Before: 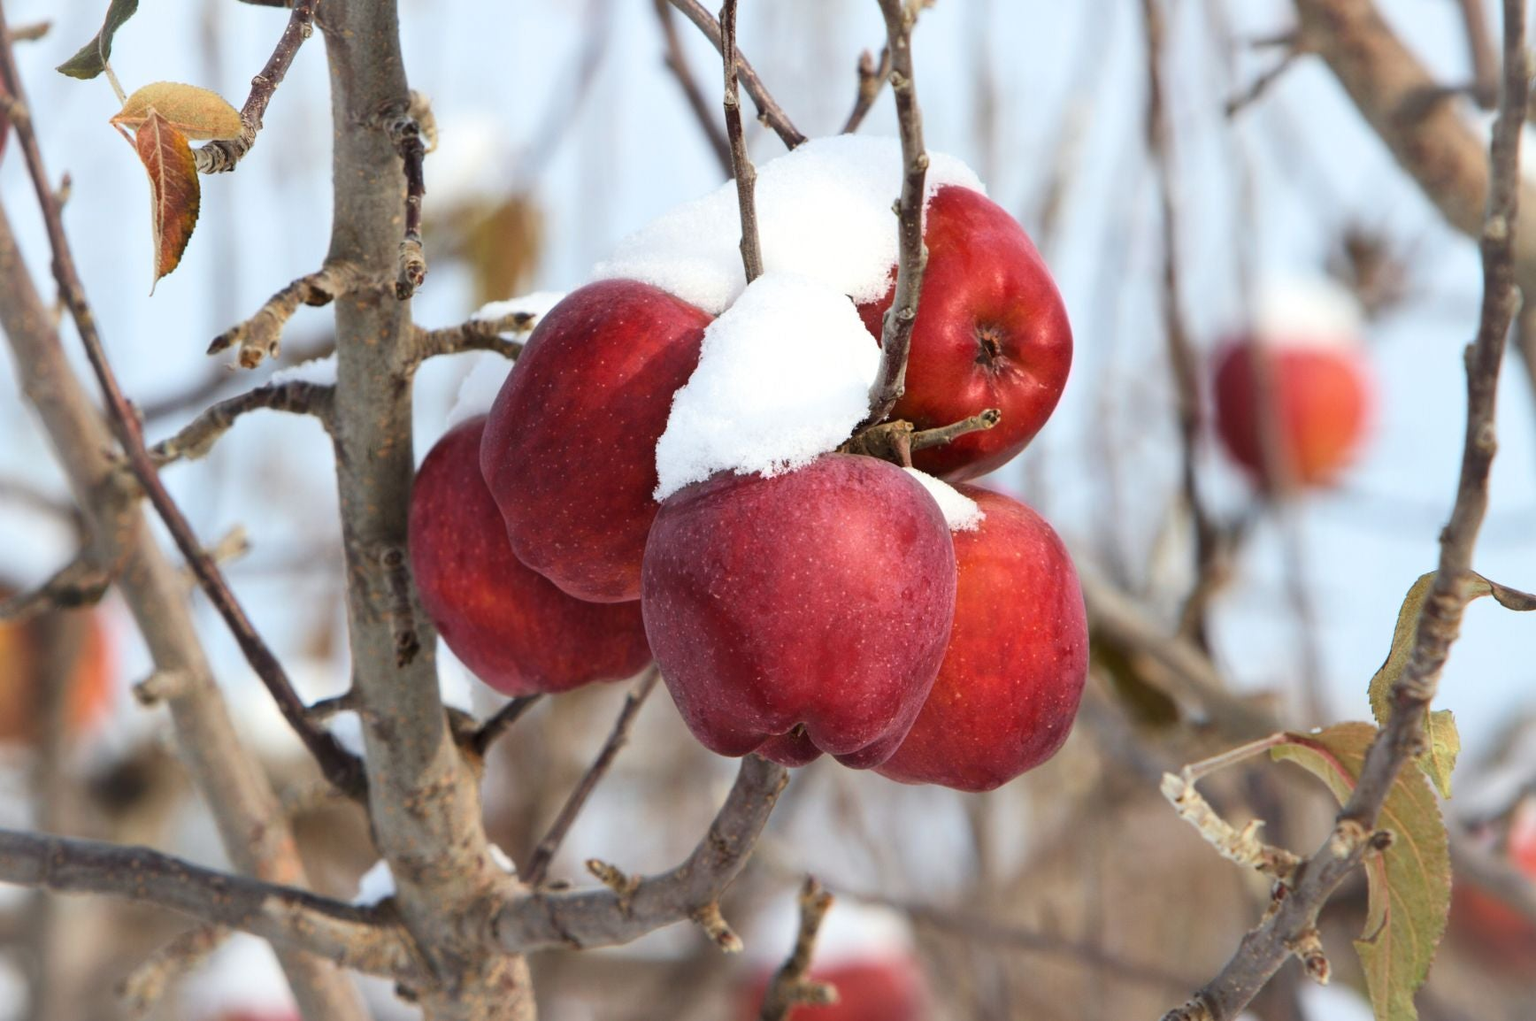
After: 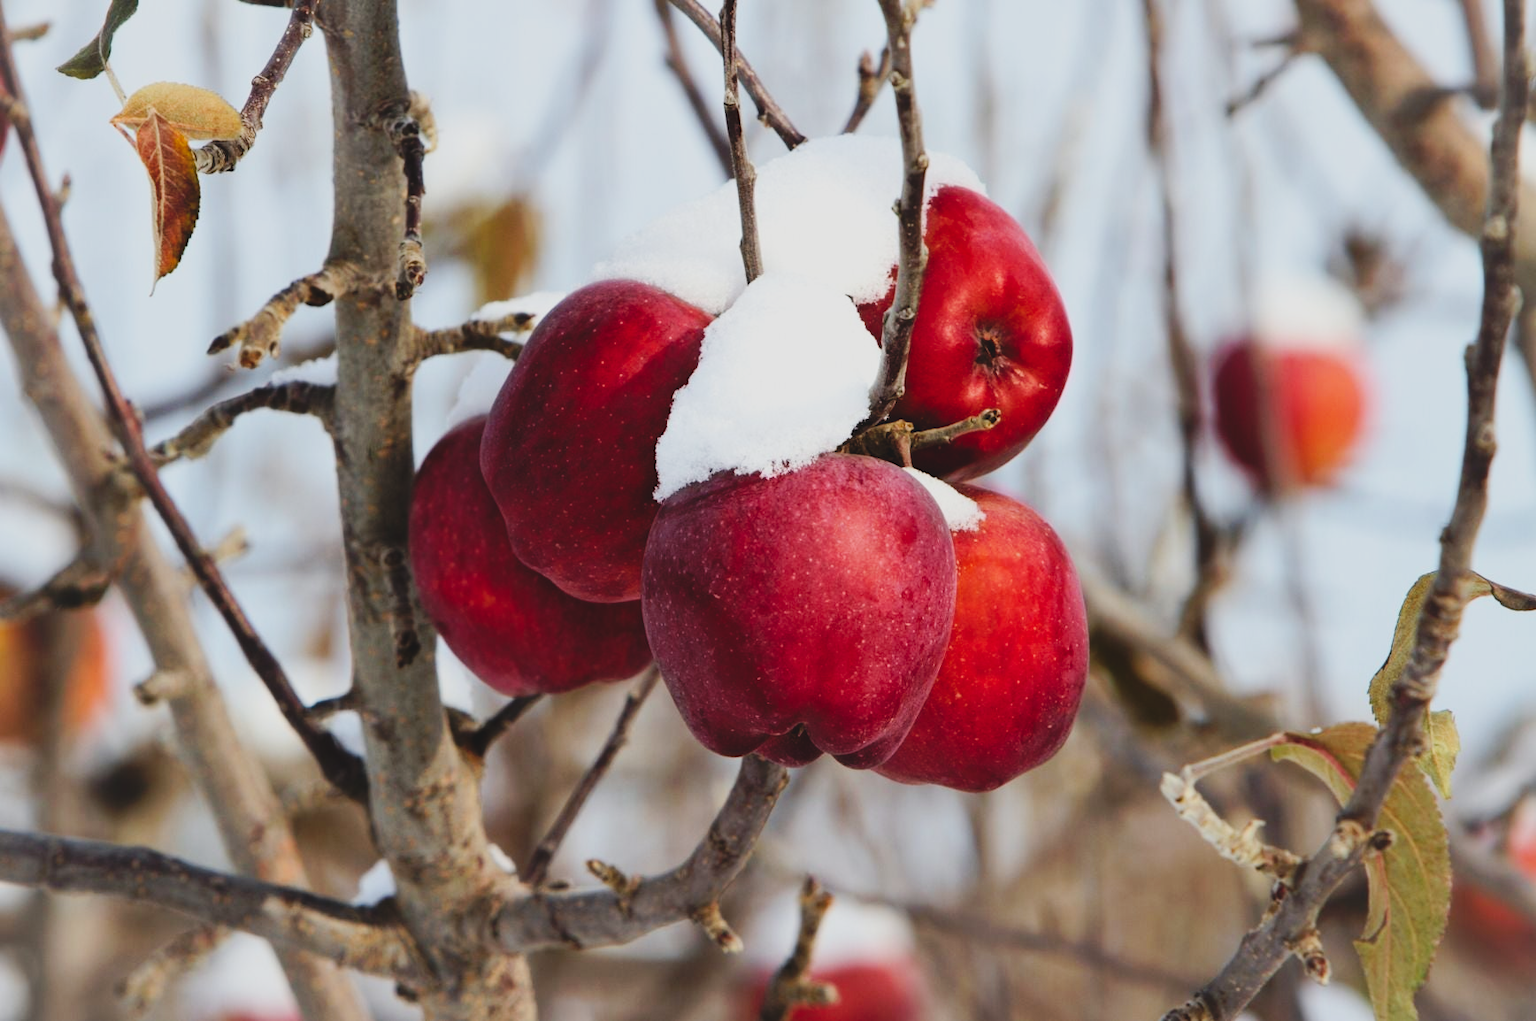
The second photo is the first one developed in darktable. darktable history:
exposure: exposure -0.492 EV, compensate highlight preservation false
tone curve: curves: ch0 [(0, 0) (0.003, 0.077) (0.011, 0.078) (0.025, 0.078) (0.044, 0.08) (0.069, 0.088) (0.1, 0.102) (0.136, 0.12) (0.177, 0.148) (0.224, 0.191) (0.277, 0.261) (0.335, 0.335) (0.399, 0.419) (0.468, 0.522) (0.543, 0.611) (0.623, 0.702) (0.709, 0.779) (0.801, 0.855) (0.898, 0.918) (1, 1)], preserve colors none
